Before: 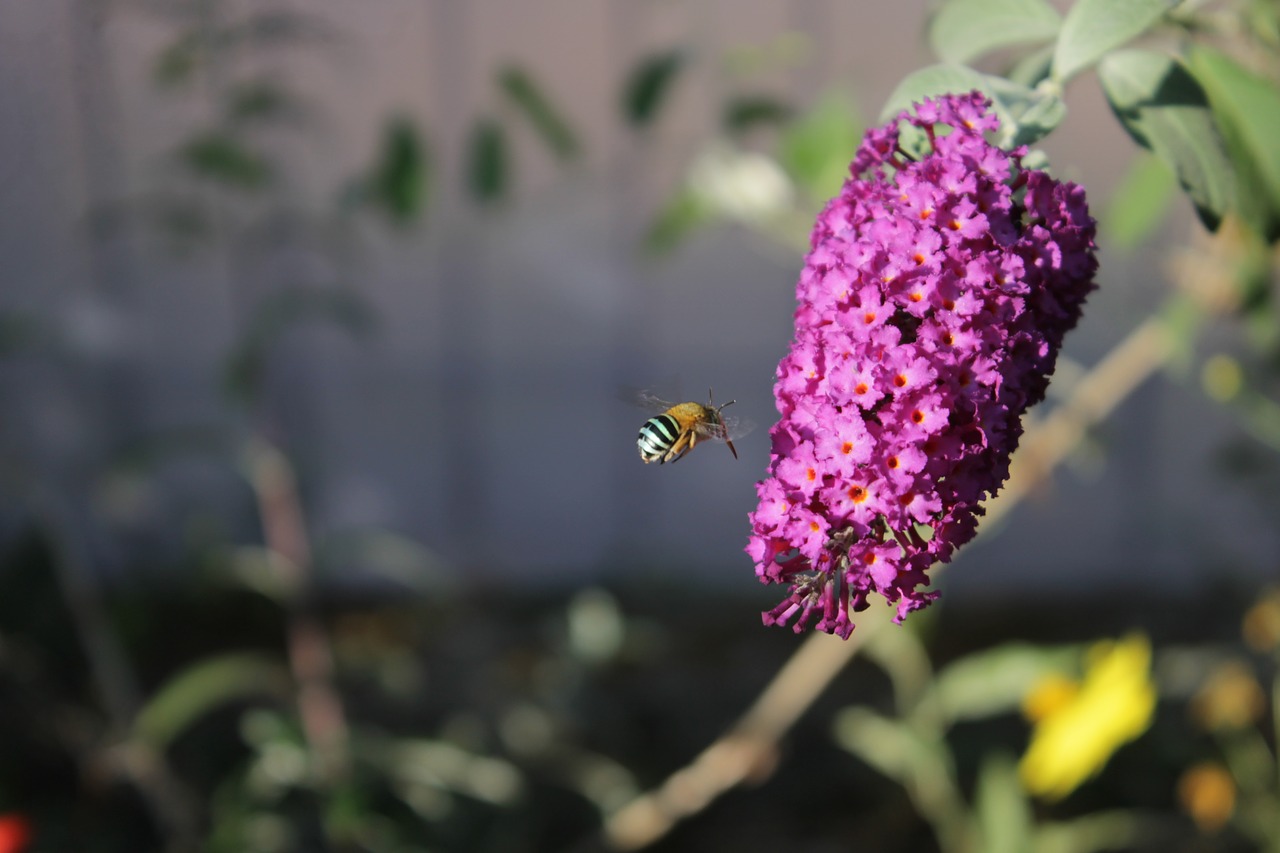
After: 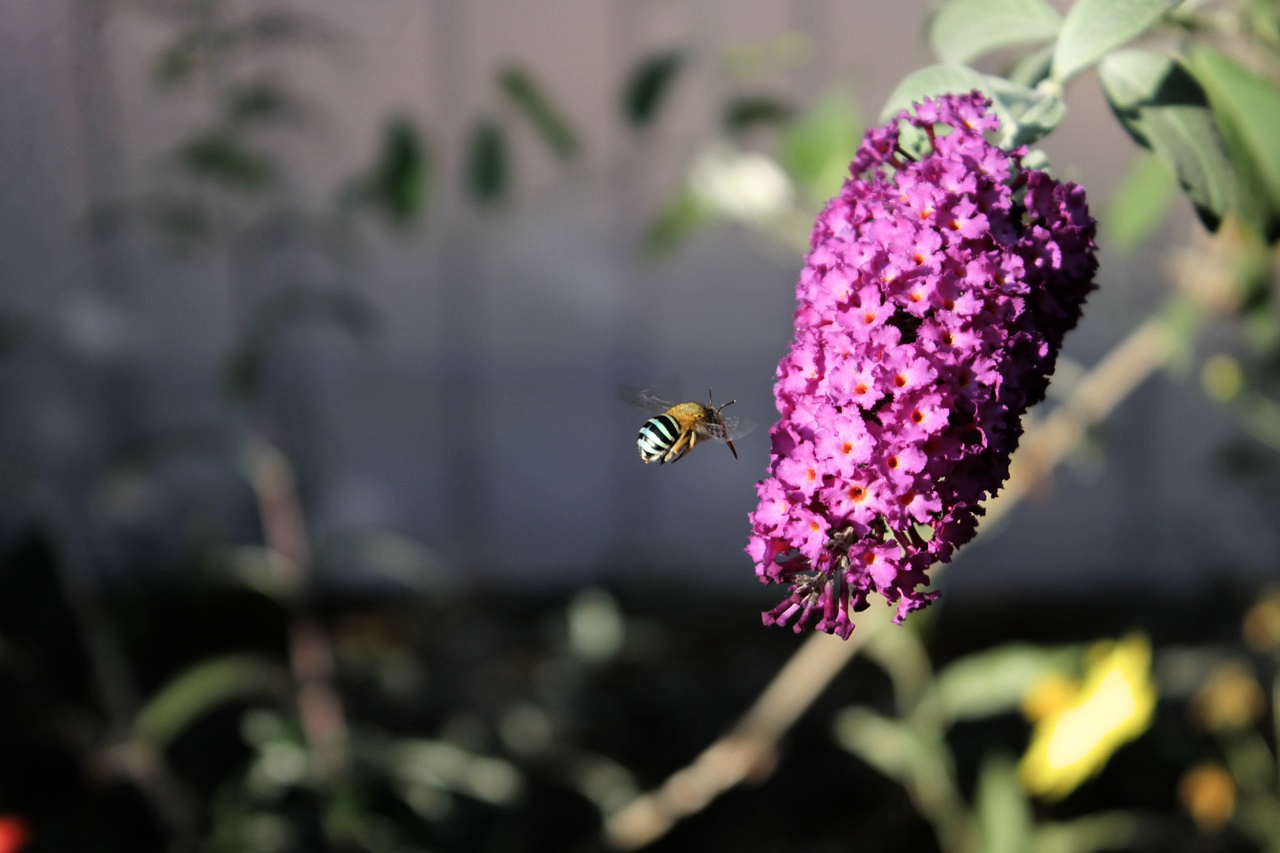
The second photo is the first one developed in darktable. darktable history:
filmic rgb: black relative exposure -7.97 EV, white relative exposure 2.33 EV, threshold 5.97 EV, hardness 6.63, enable highlight reconstruction true
